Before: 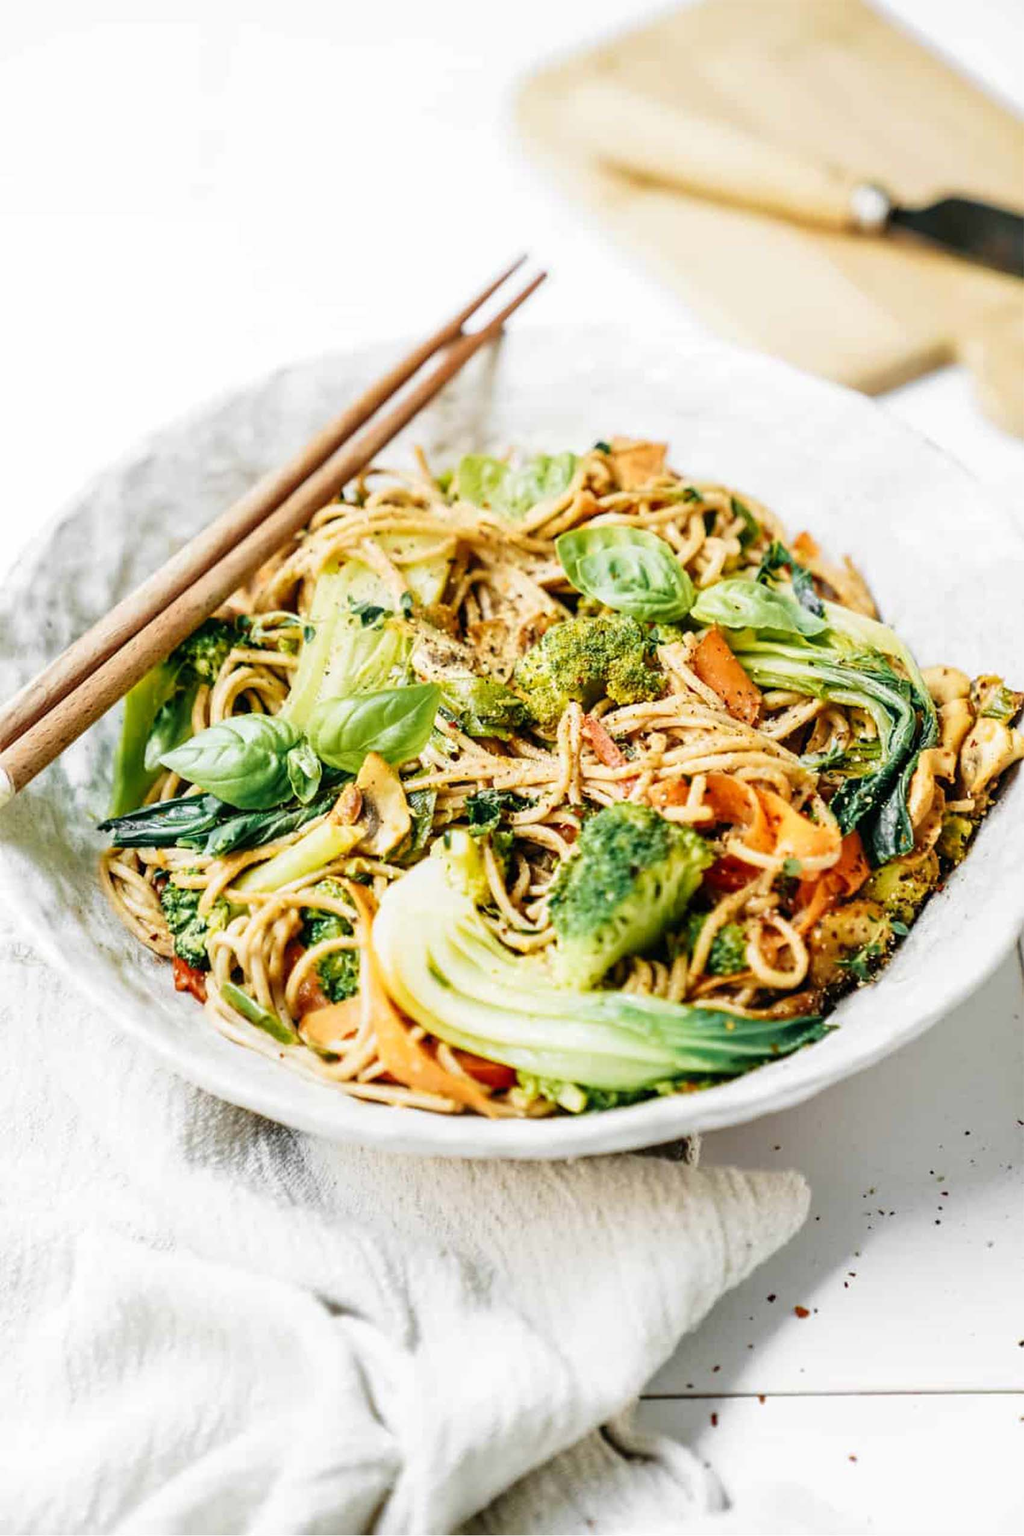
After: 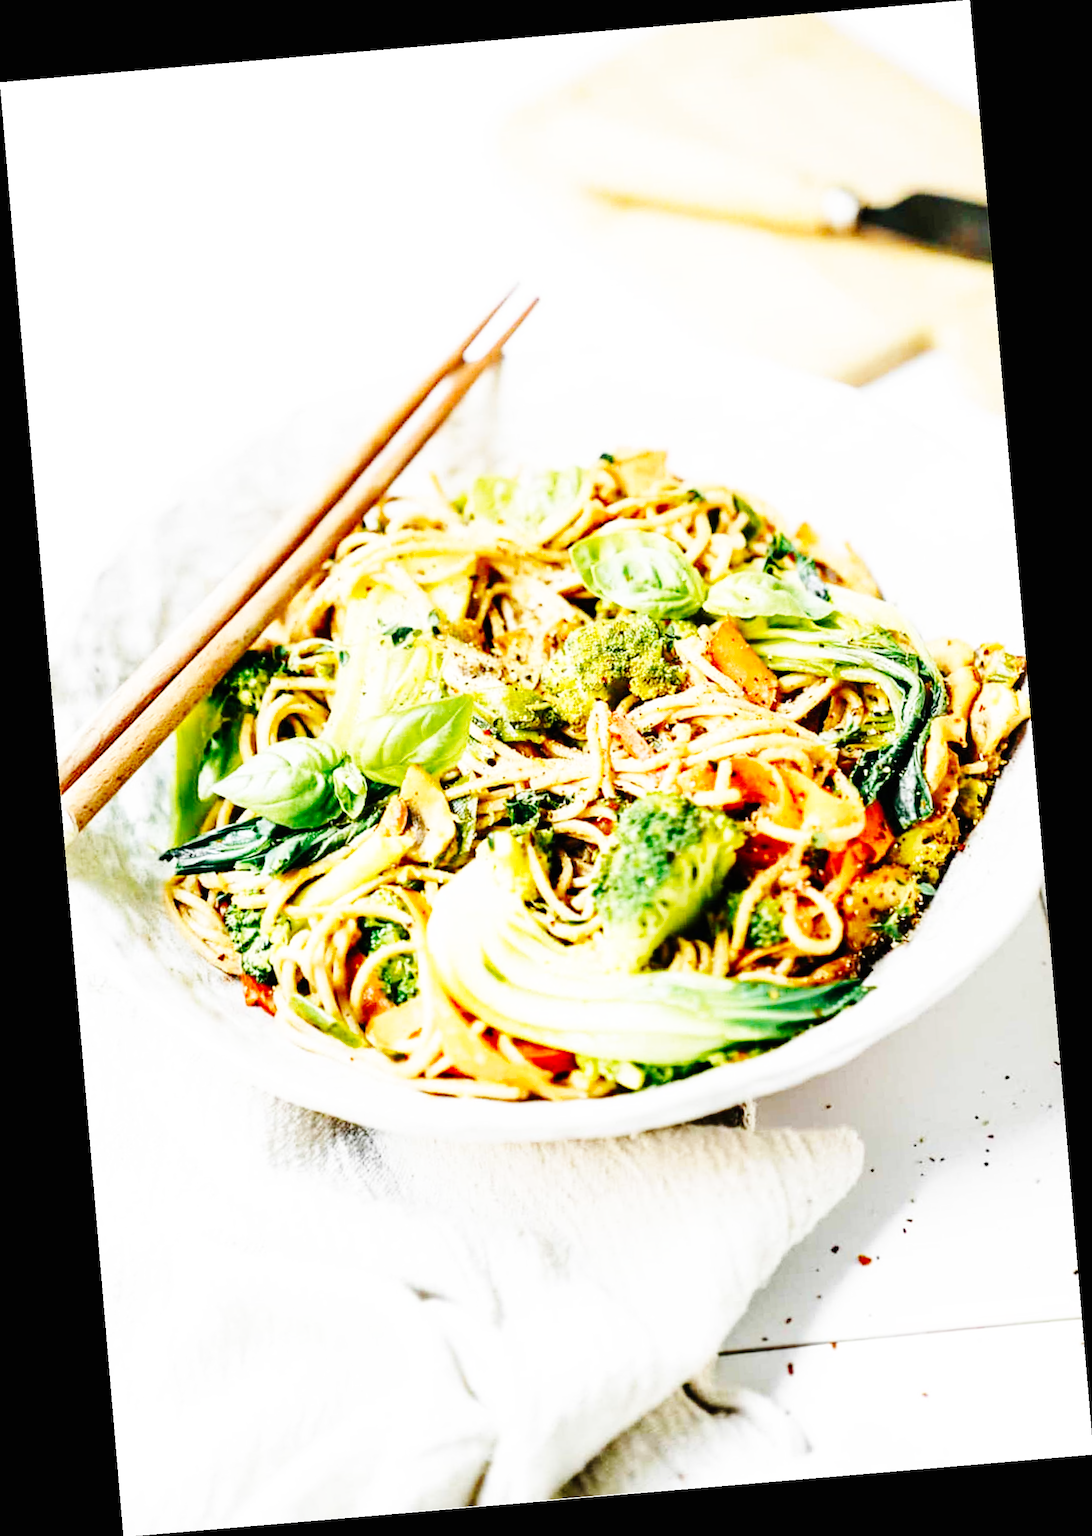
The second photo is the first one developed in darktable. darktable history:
base curve: curves: ch0 [(0, 0) (0, 0) (0.002, 0.001) (0.008, 0.003) (0.019, 0.011) (0.037, 0.037) (0.064, 0.11) (0.102, 0.232) (0.152, 0.379) (0.216, 0.524) (0.296, 0.665) (0.394, 0.789) (0.512, 0.881) (0.651, 0.945) (0.813, 0.986) (1, 1)], preserve colors none
rotate and perspective: rotation -4.86°, automatic cropping off
